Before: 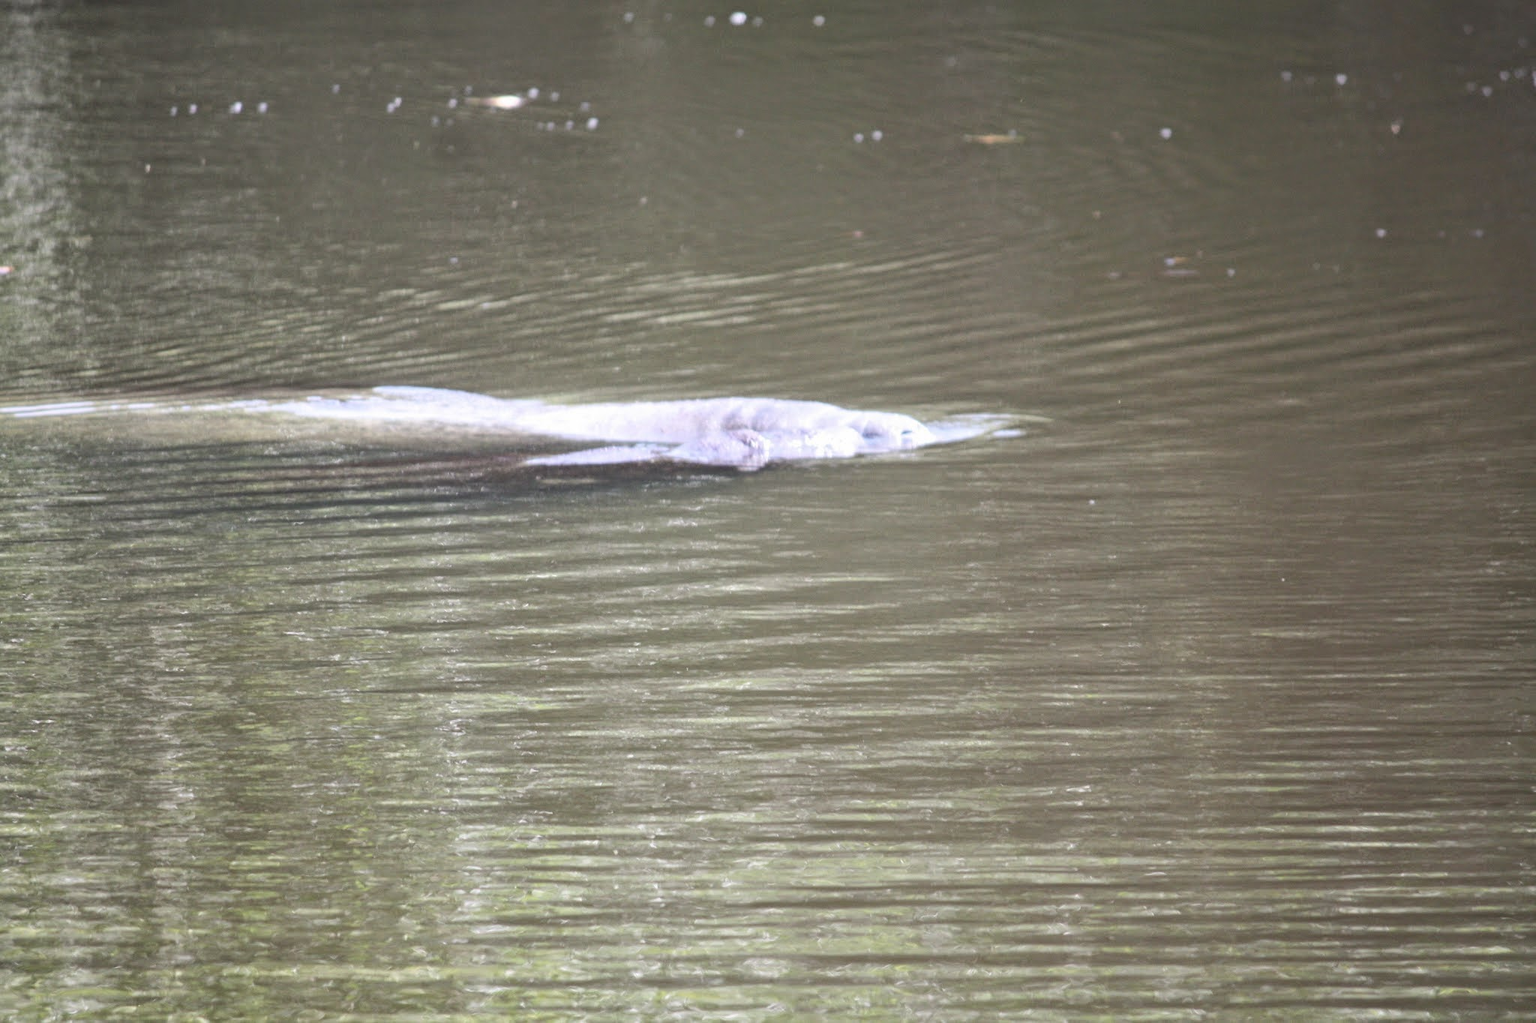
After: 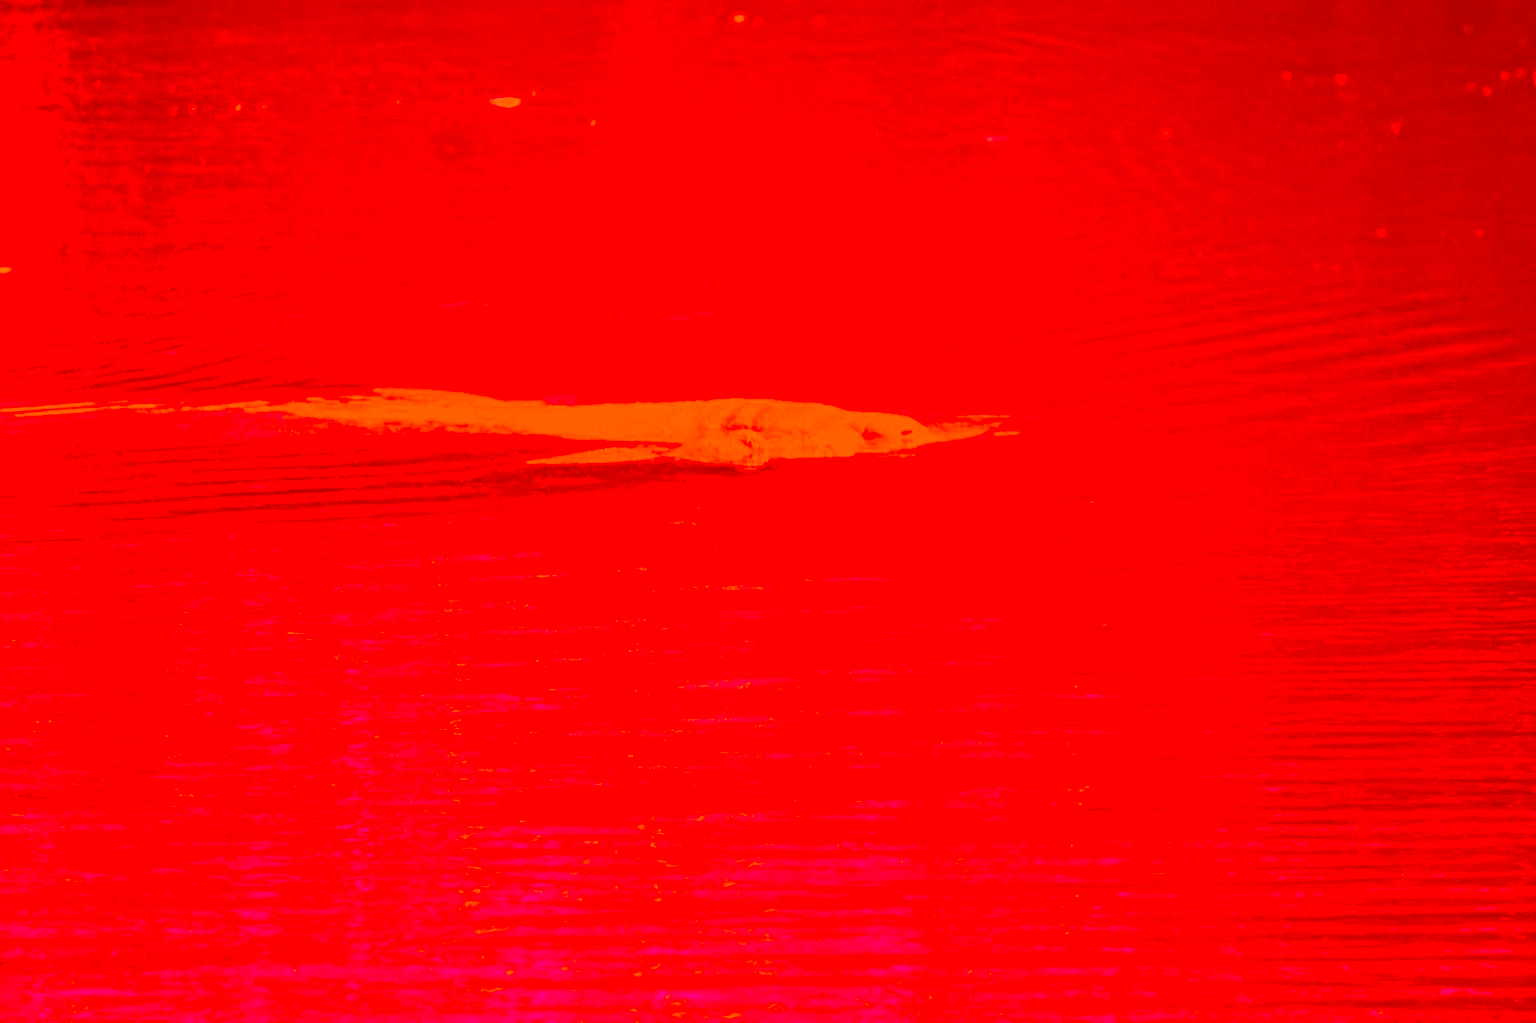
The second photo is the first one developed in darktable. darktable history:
filmic rgb: middle gray luminance 28.73%, black relative exposure -10.34 EV, white relative exposure 5.48 EV, target black luminance 0%, hardness 3.91, latitude 1.67%, contrast 1.128, highlights saturation mix 6.37%, shadows ↔ highlights balance 14.74%
color correction: highlights a* -39.54, highlights b* -39.77, shadows a* -39.44, shadows b* -39.43, saturation -2.99
velvia: on, module defaults
